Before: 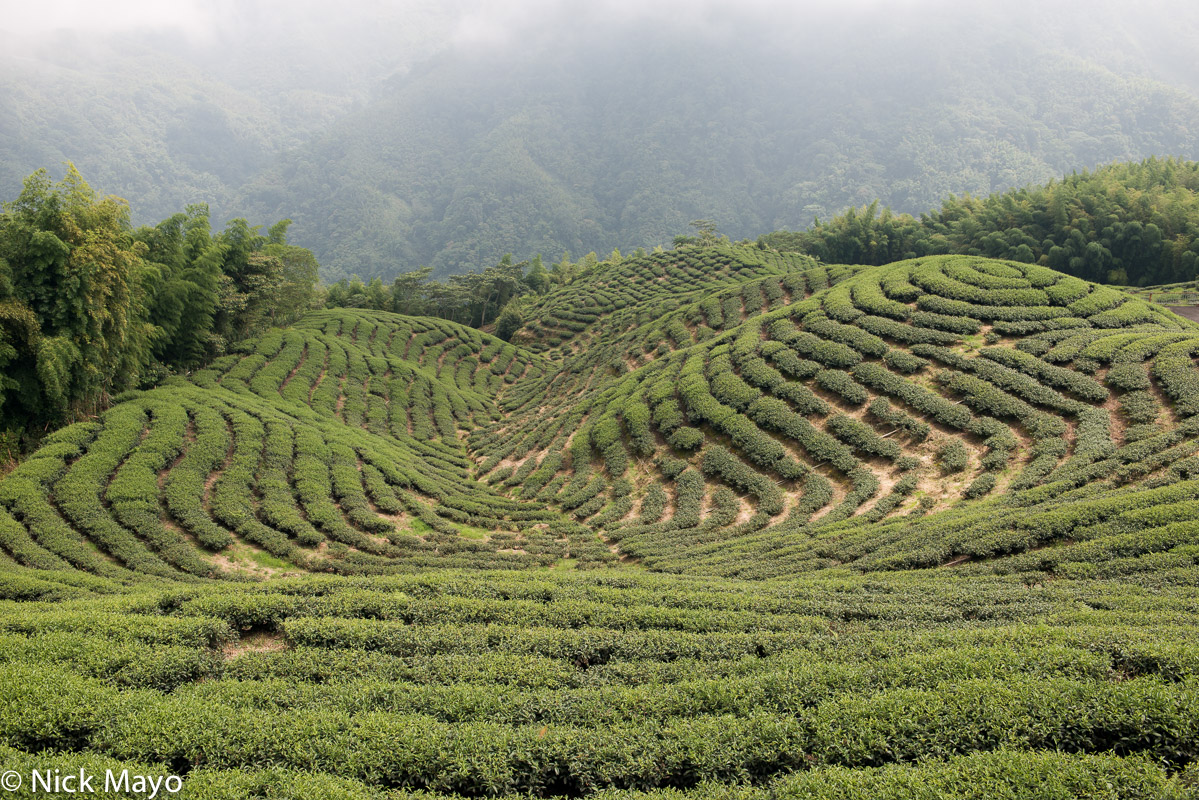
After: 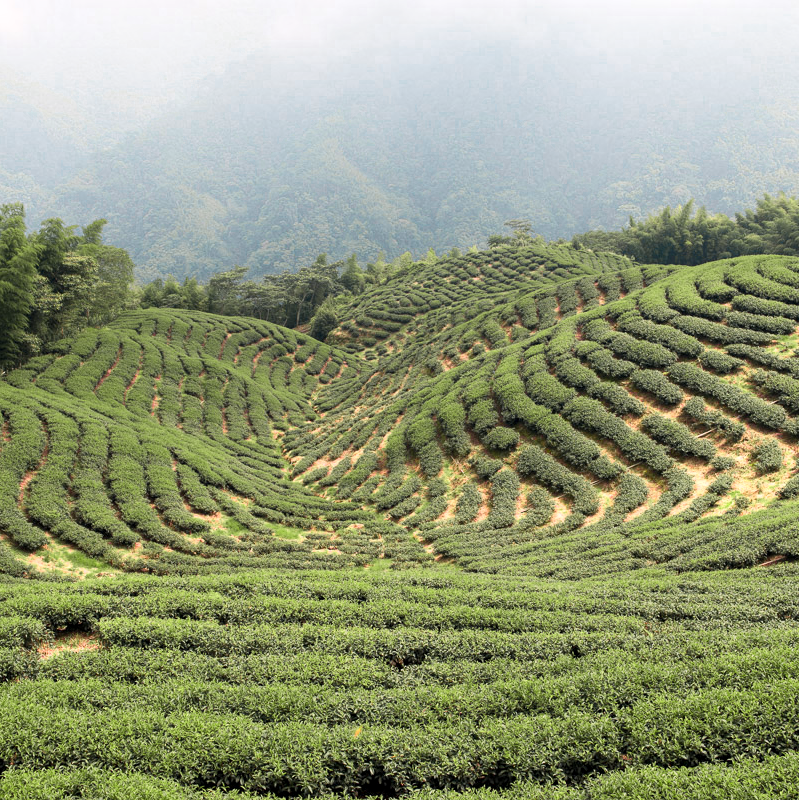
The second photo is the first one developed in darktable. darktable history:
color zones: curves: ch0 [(0, 0.533) (0.126, 0.533) (0.234, 0.533) (0.368, 0.357) (0.5, 0.5) (0.625, 0.5) (0.74, 0.637) (0.875, 0.5)]; ch1 [(0.004, 0.708) (0.129, 0.662) (0.25, 0.5) (0.375, 0.331) (0.496, 0.396) (0.625, 0.649) (0.739, 0.26) (0.875, 0.5) (1, 0.478)]; ch2 [(0, 0.409) (0.132, 0.403) (0.236, 0.558) (0.379, 0.448) (0.5, 0.5) (0.625, 0.5) (0.691, 0.39) (0.875, 0.5)]
local contrast: highlights 105%, shadows 101%, detail 120%, midtone range 0.2
crop: left 15.431%, right 17.883%
contrast brightness saturation: contrast 0.202, brightness 0.157, saturation 0.226
